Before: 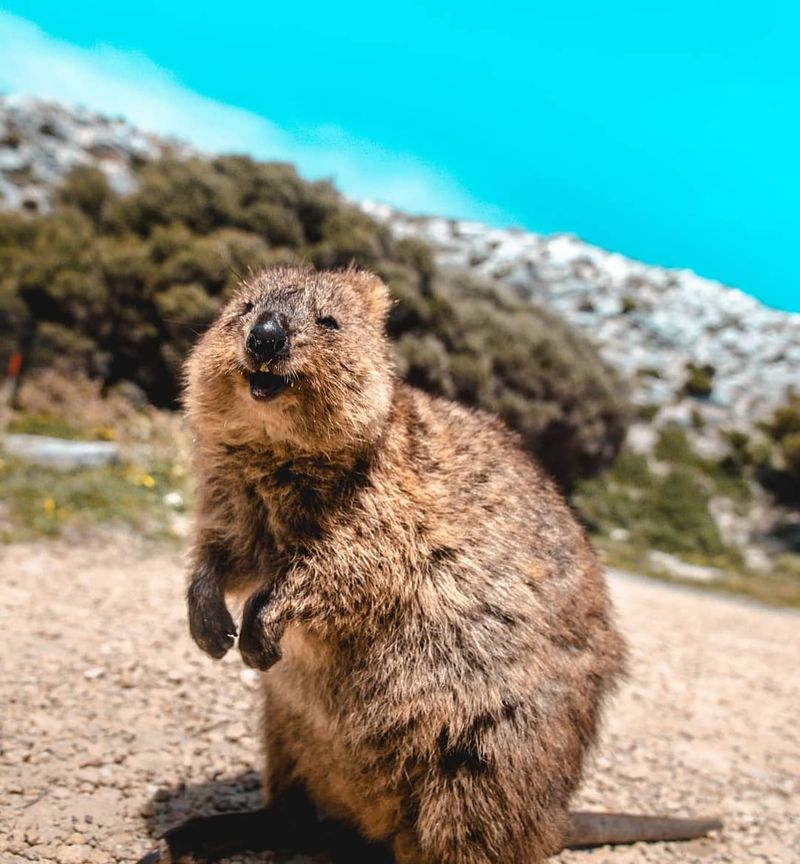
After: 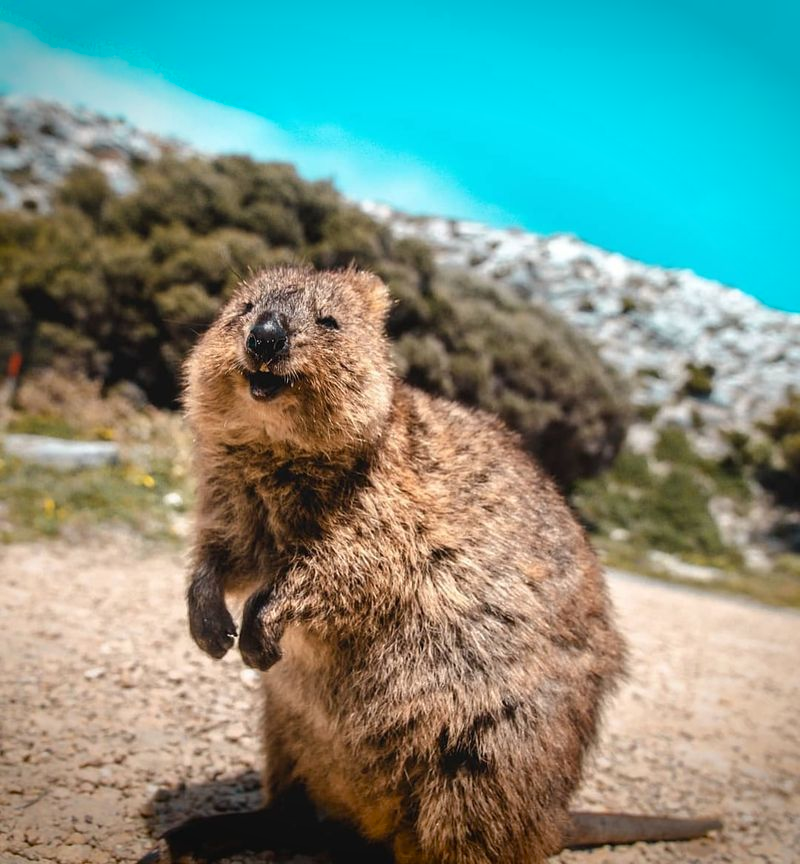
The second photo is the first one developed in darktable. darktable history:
vignetting: fall-off start 89.51%, fall-off radius 44.11%, saturation 0.387, width/height ratio 1.156
